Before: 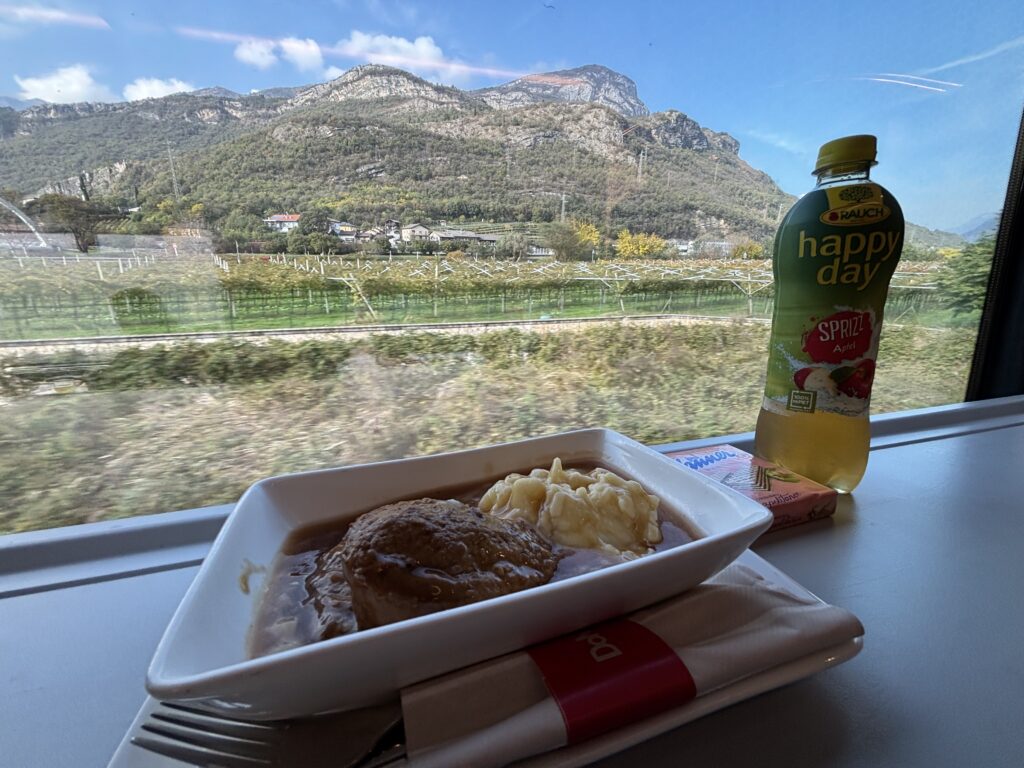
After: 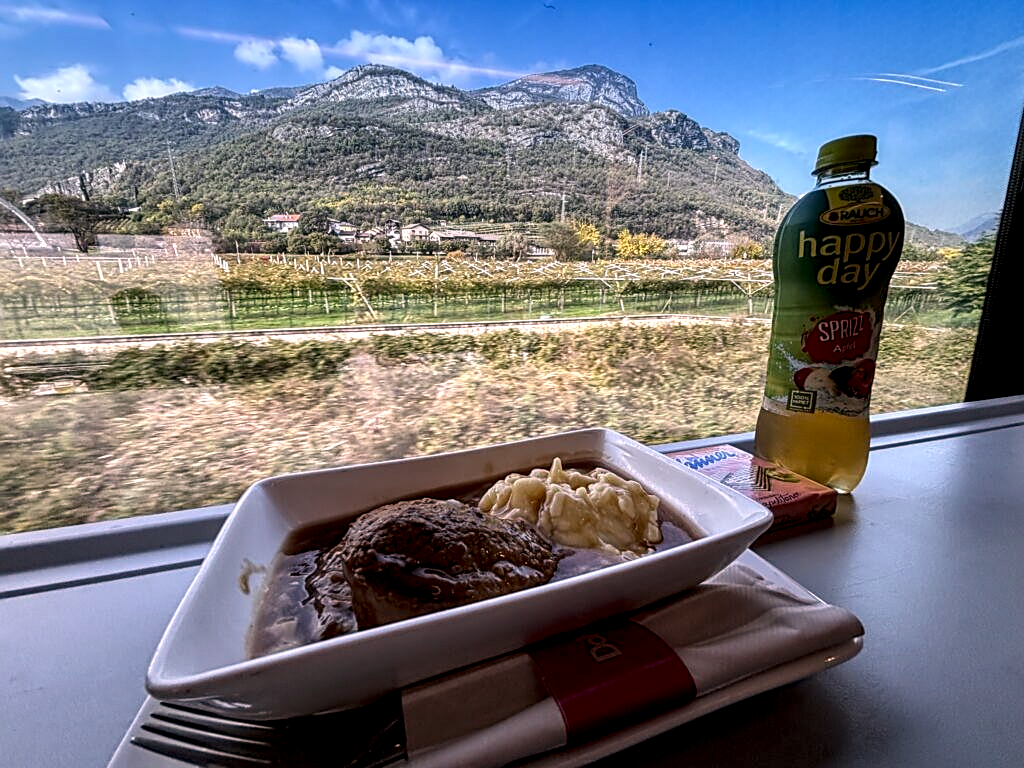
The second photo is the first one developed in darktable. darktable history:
color correction: highlights a* 12.23, highlights b* 5.41
local contrast: highlights 65%, shadows 54%, detail 169%, midtone range 0.514
graduated density: density 2.02 EV, hardness 44%, rotation 0.374°, offset 8.21, hue 208.8°, saturation 97%
sharpen: on, module defaults
